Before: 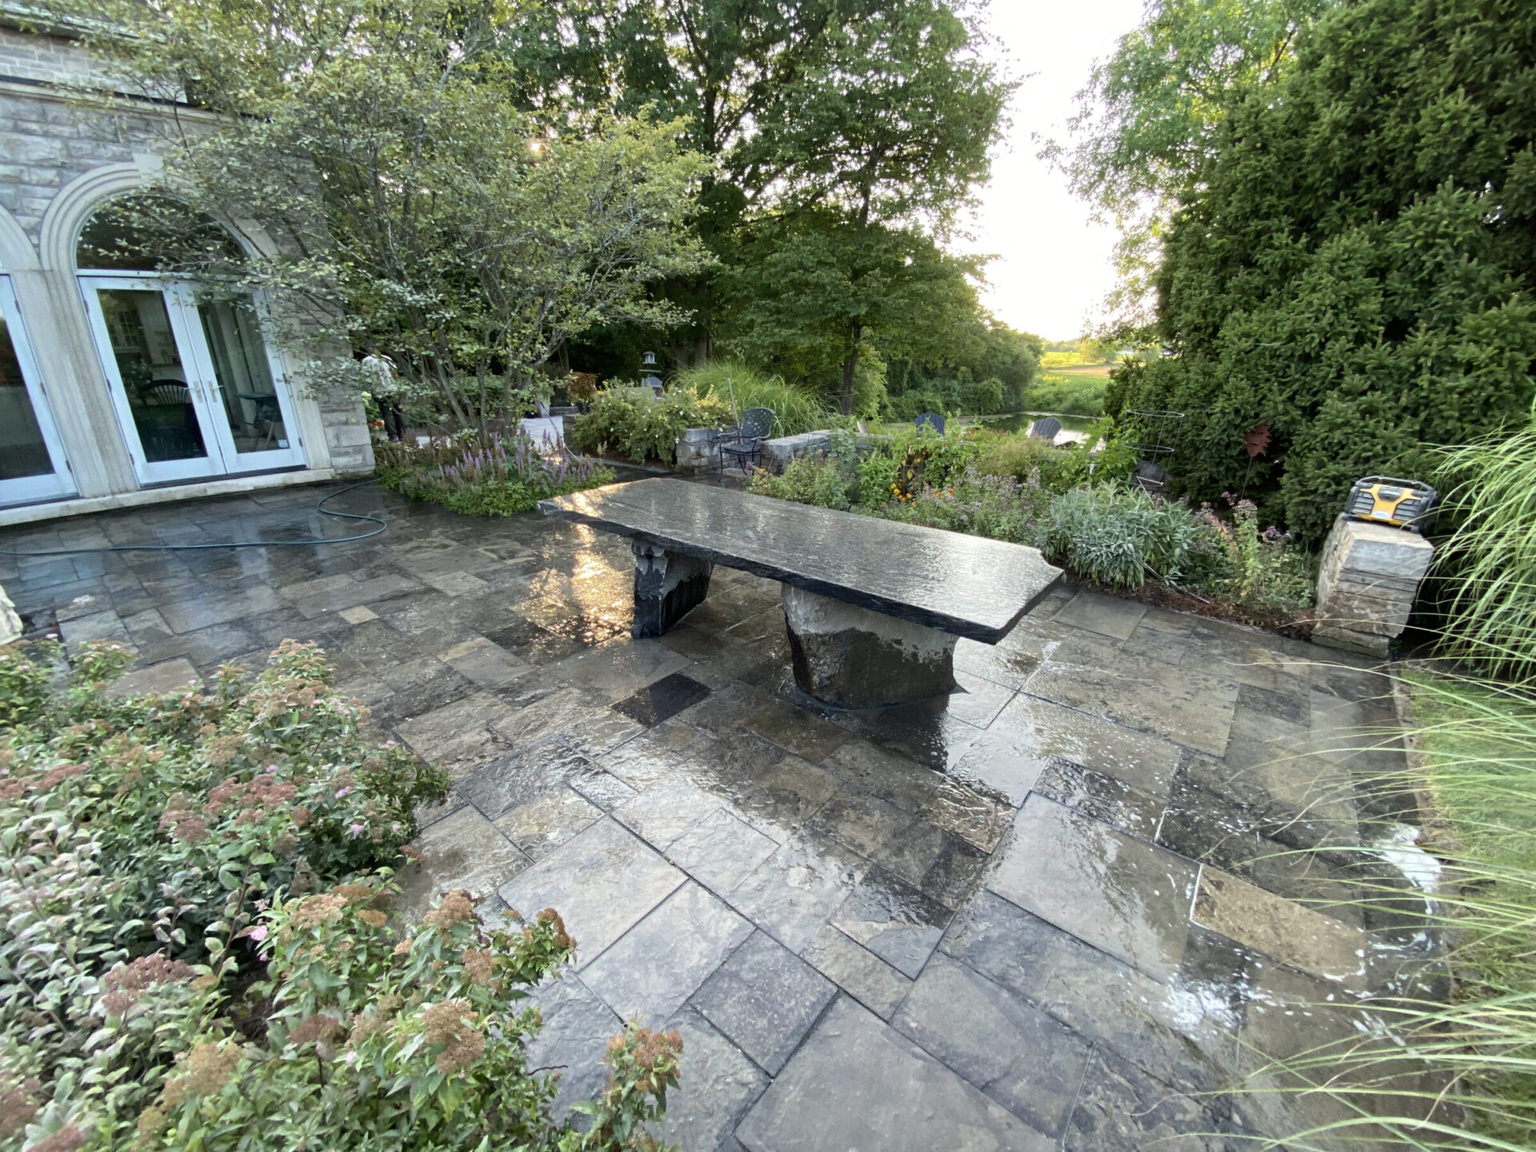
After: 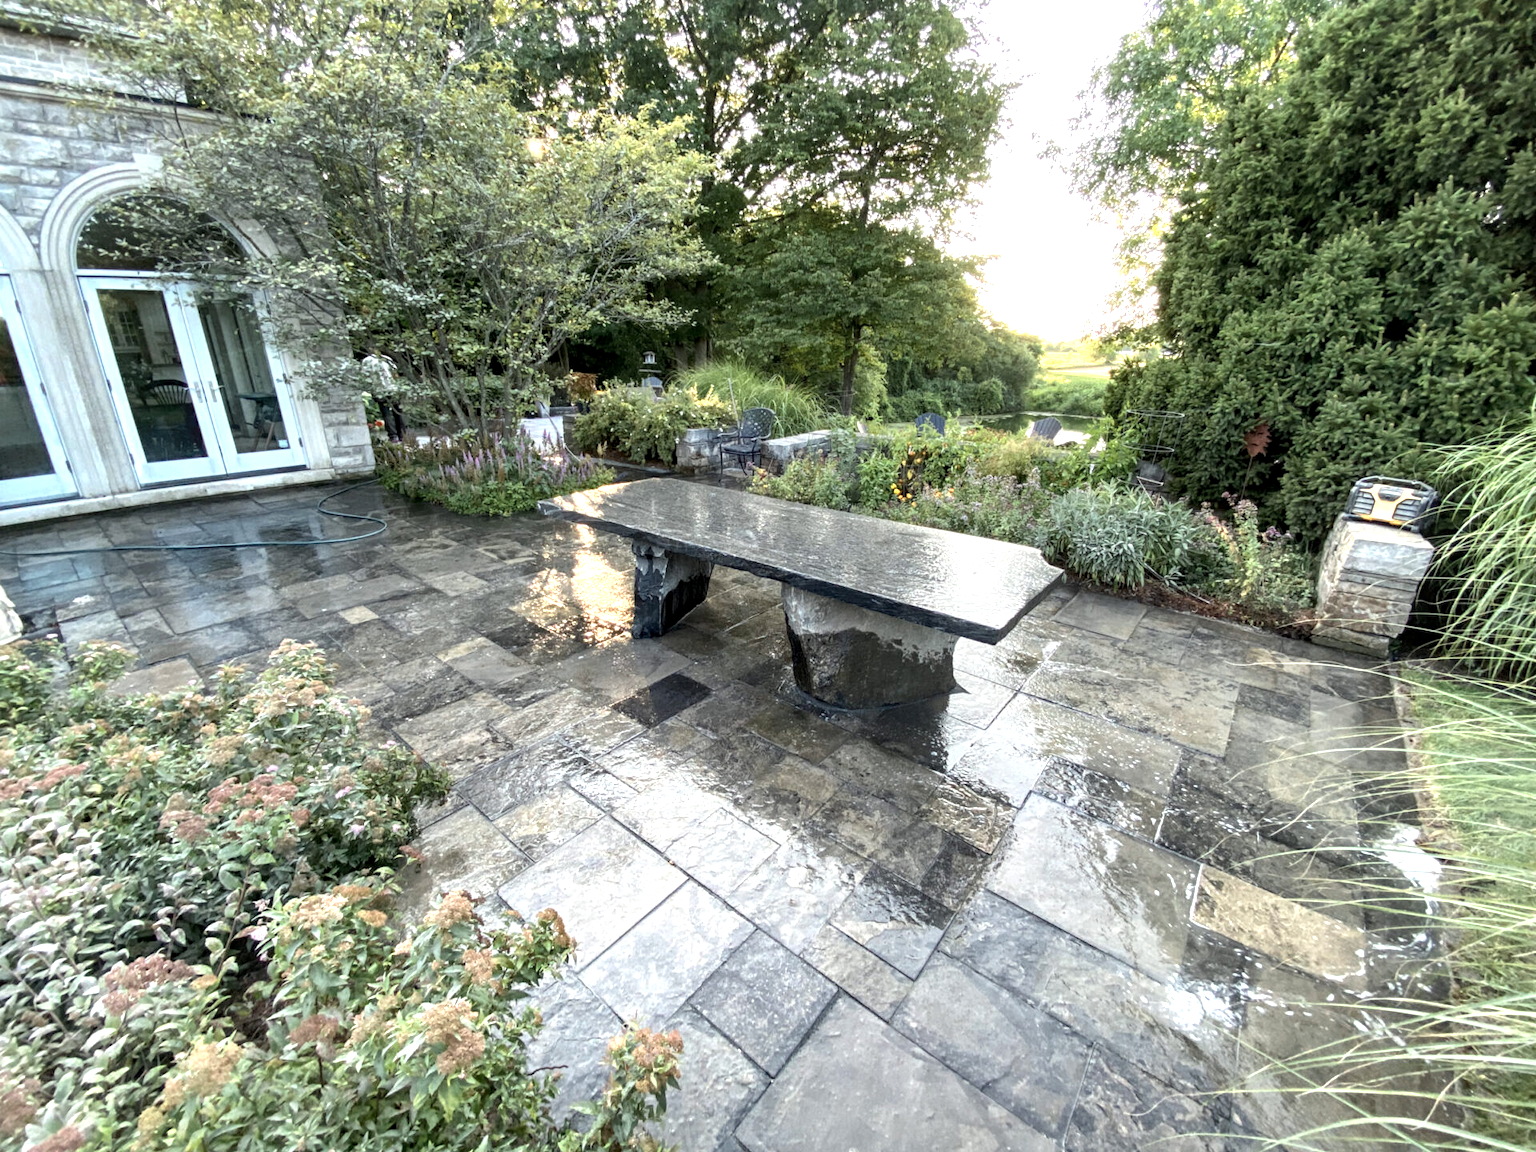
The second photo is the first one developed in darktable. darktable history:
exposure: black level correction 0.001, exposure 0.499 EV, compensate highlight preservation false
local contrast: on, module defaults
color zones: curves: ch0 [(0.018, 0.548) (0.197, 0.654) (0.425, 0.447) (0.605, 0.658) (0.732, 0.579)]; ch1 [(0.105, 0.531) (0.224, 0.531) (0.386, 0.39) (0.618, 0.456) (0.732, 0.456) (0.956, 0.421)]; ch2 [(0.039, 0.583) (0.215, 0.465) (0.399, 0.544) (0.465, 0.548) (0.614, 0.447) (0.724, 0.43) (0.882, 0.623) (0.956, 0.632)]
